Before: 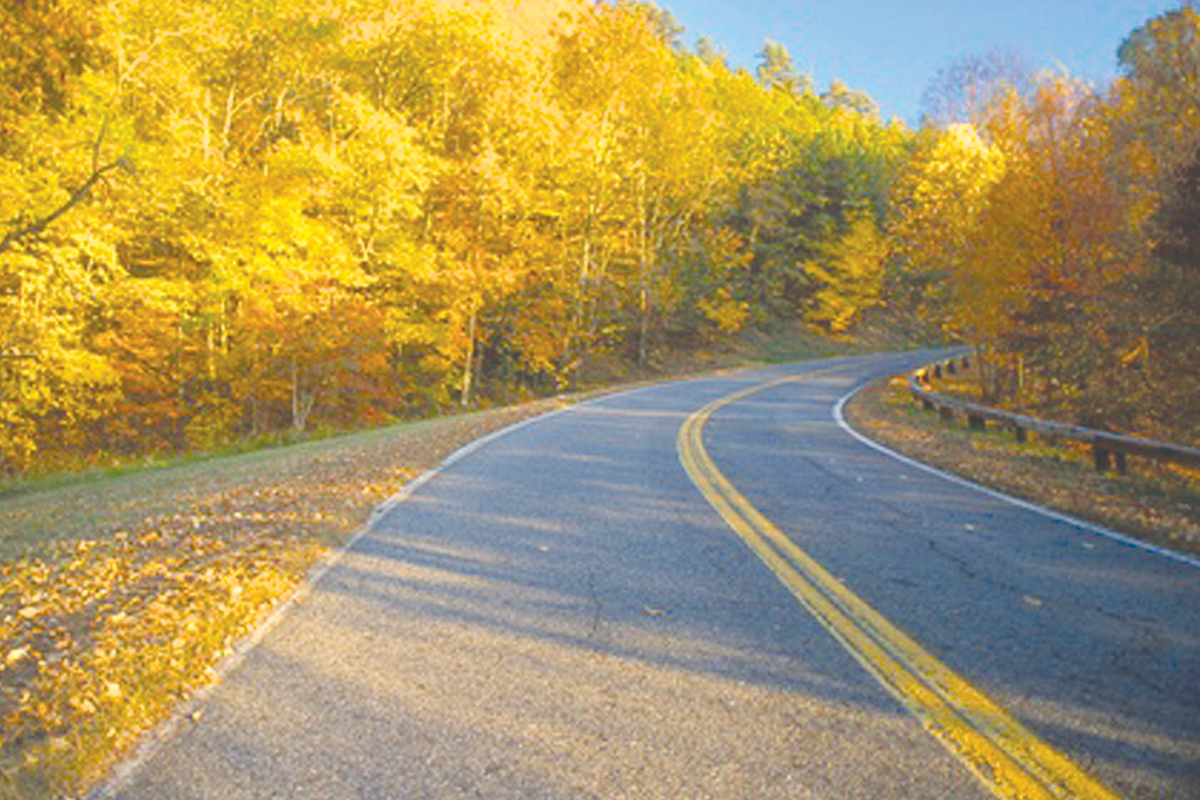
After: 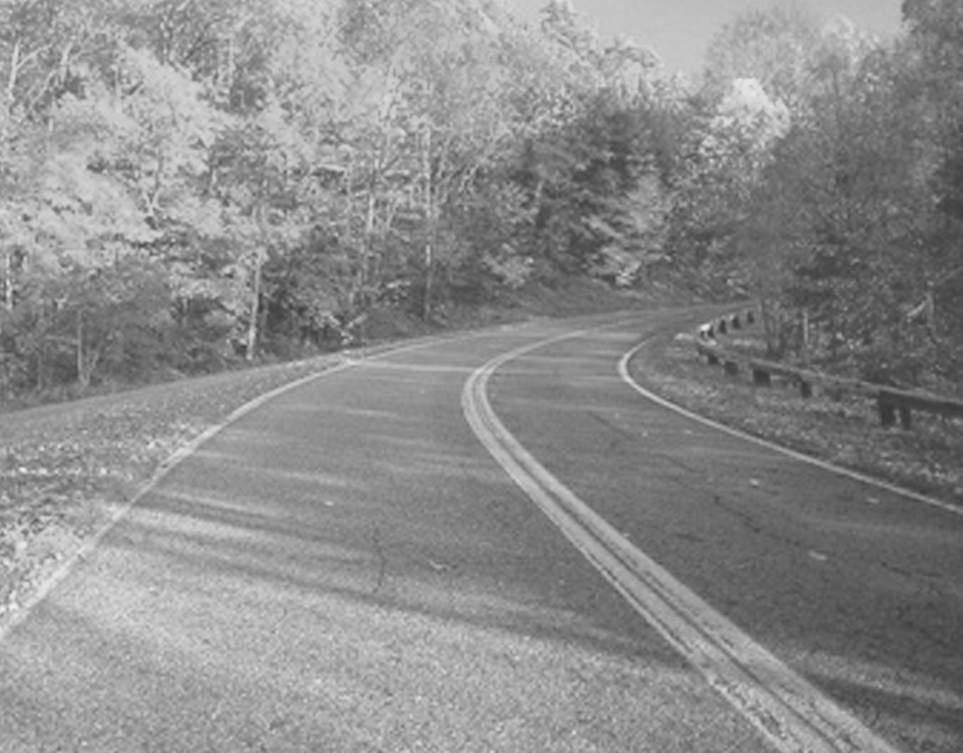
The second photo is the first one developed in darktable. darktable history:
crop and rotate: left 17.959%, top 5.771%, right 1.742%
monochrome: size 1
color balance rgb: perceptual saturation grading › global saturation 20%, perceptual saturation grading › highlights -25%, perceptual saturation grading › shadows 25%
